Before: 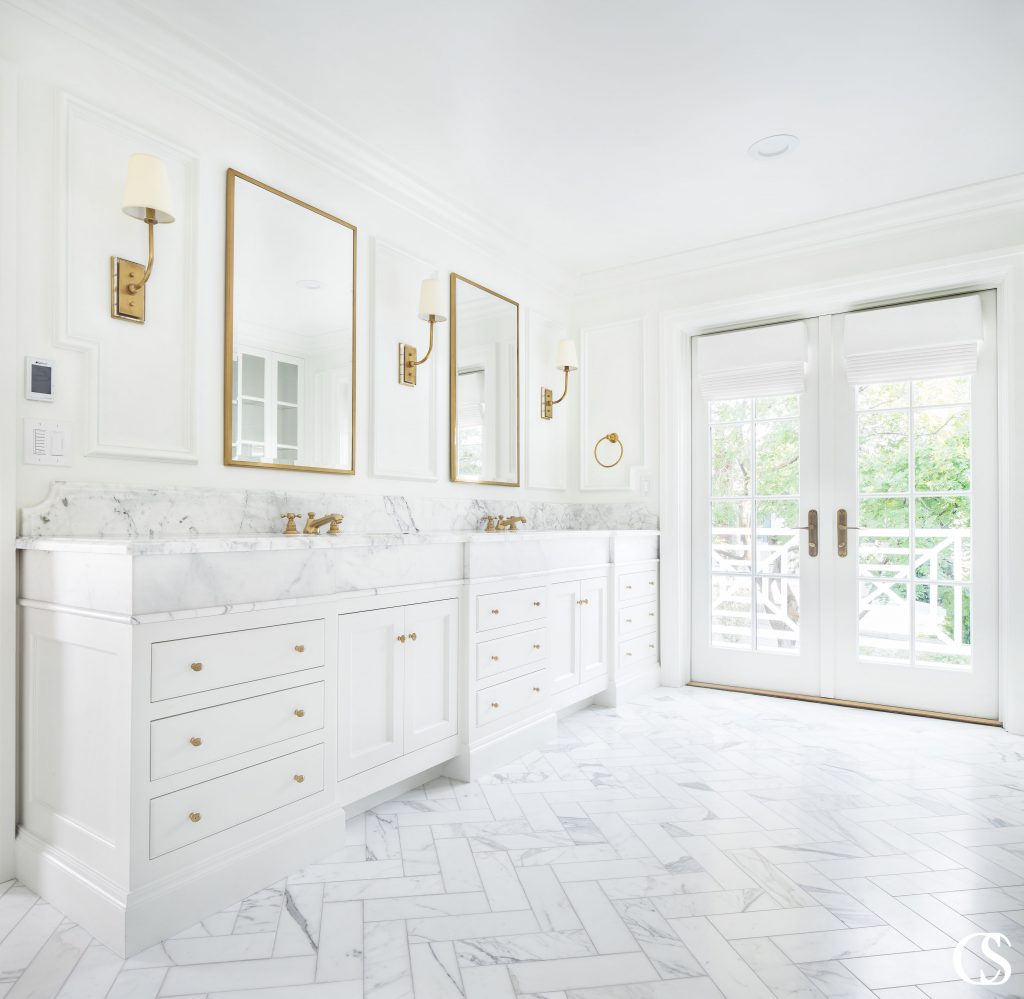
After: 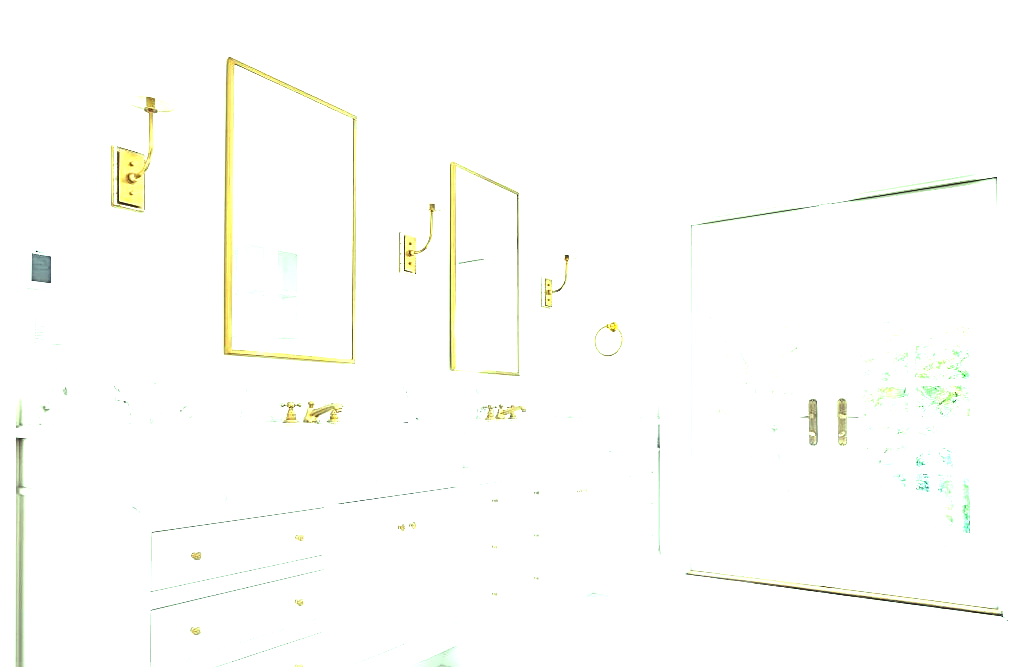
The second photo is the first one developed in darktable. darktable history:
crop: top 11.145%, bottom 21.999%
color balance rgb: shadows lift › chroma 2.064%, shadows lift › hue 221.88°, power › hue 60.31°, highlights gain › luminance 15.461%, highlights gain › chroma 7.093%, highlights gain › hue 126.26°, perceptual saturation grading › global saturation 0.33%, perceptual brilliance grading › highlights 19.814%, perceptual brilliance grading › mid-tones 20.881%, perceptual brilliance grading › shadows -20.032%, global vibrance 25.047%
sharpen: amount 0.498
exposure: black level correction -0.005, exposure 0.627 EV, compensate highlight preservation false
